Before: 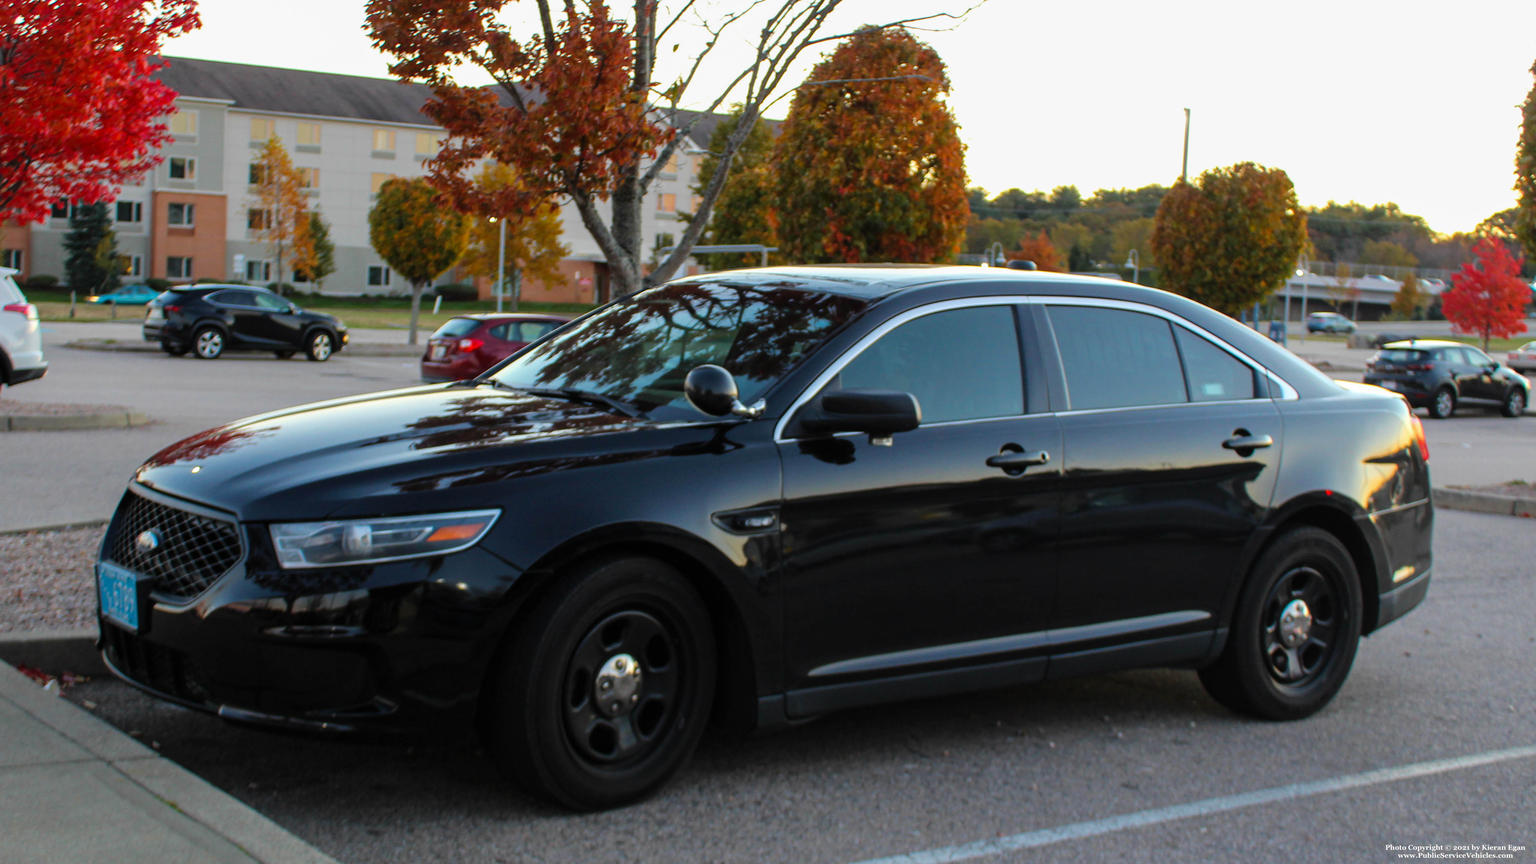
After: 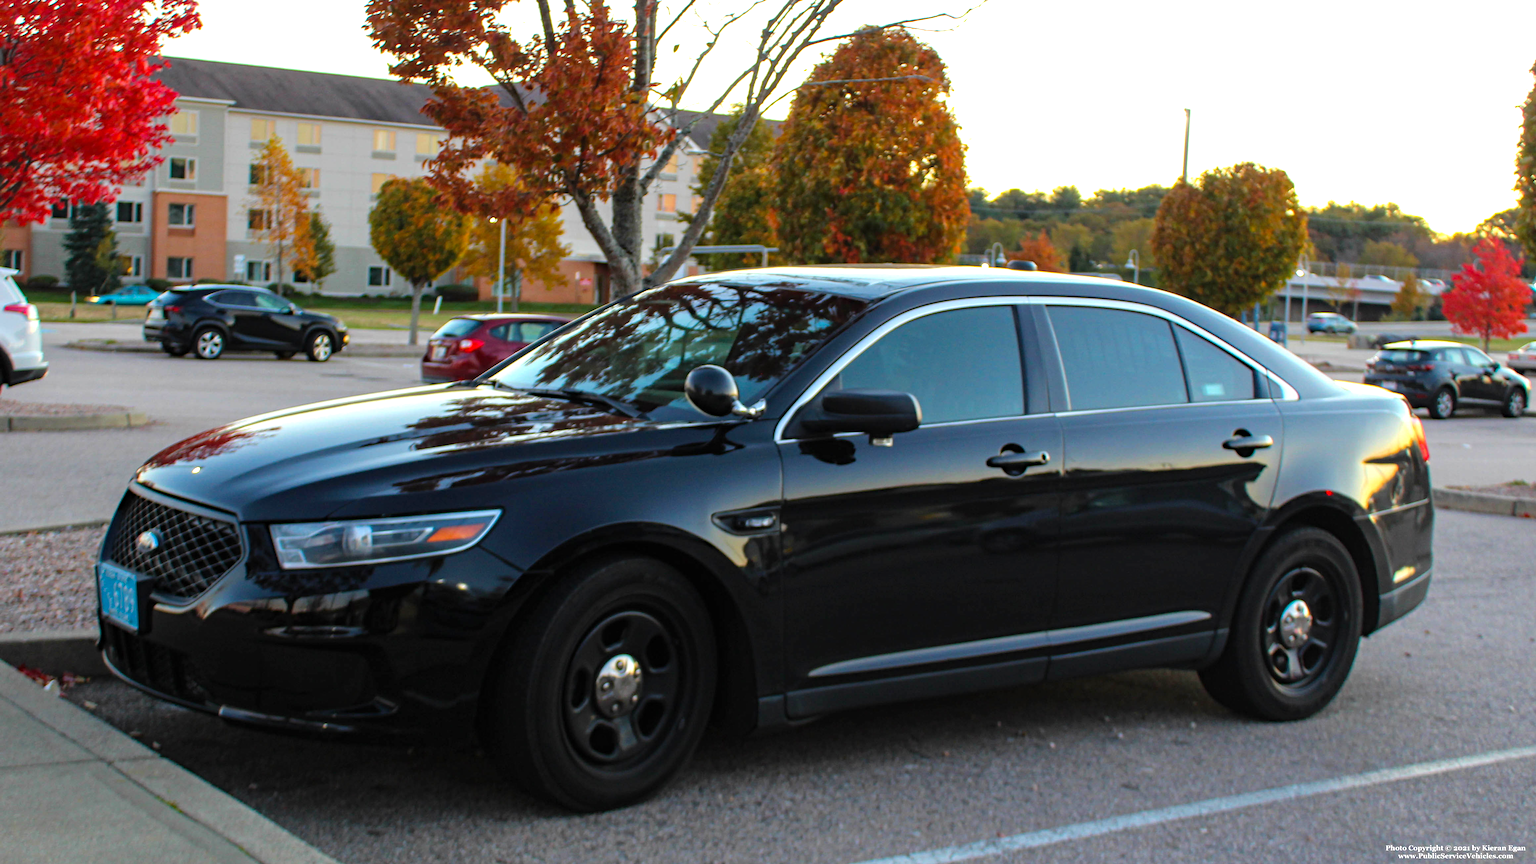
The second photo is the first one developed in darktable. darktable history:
exposure: black level correction 0, exposure 0.498 EV, compensate highlight preservation false
haze removal: compatibility mode true, adaptive false
